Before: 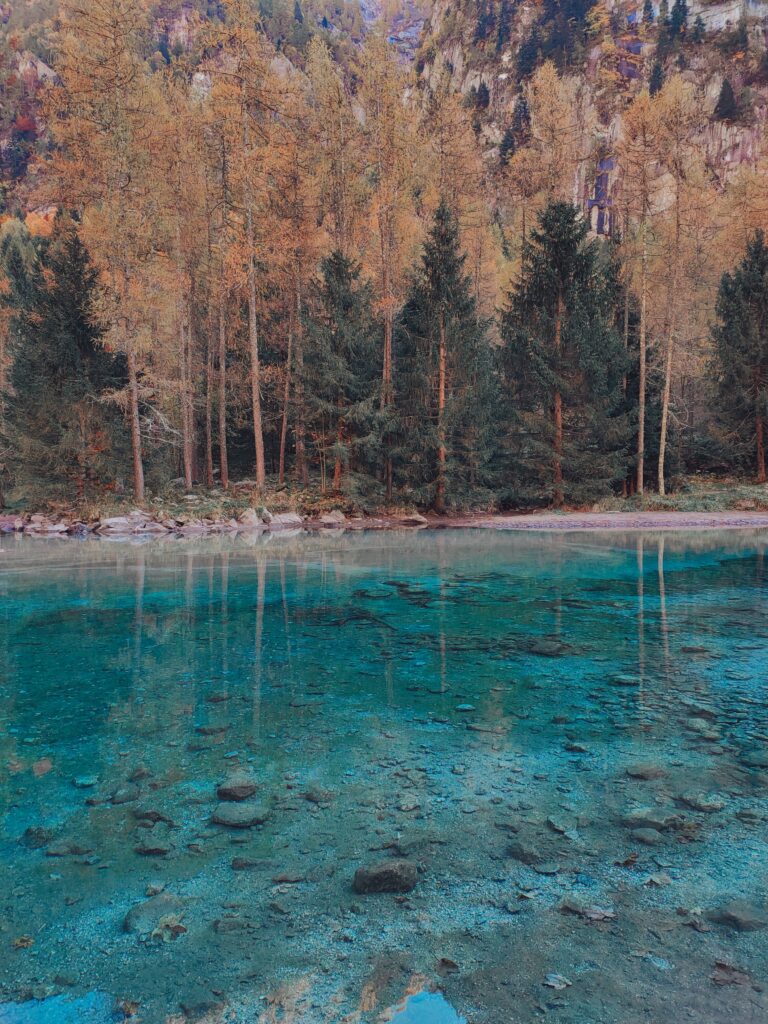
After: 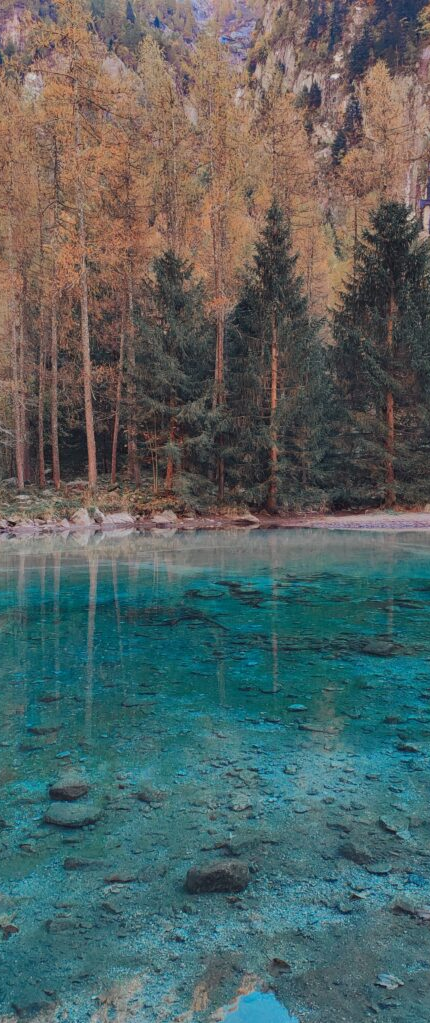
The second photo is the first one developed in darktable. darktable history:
crop: left 21.898%, right 22.004%, bottom 0.01%
